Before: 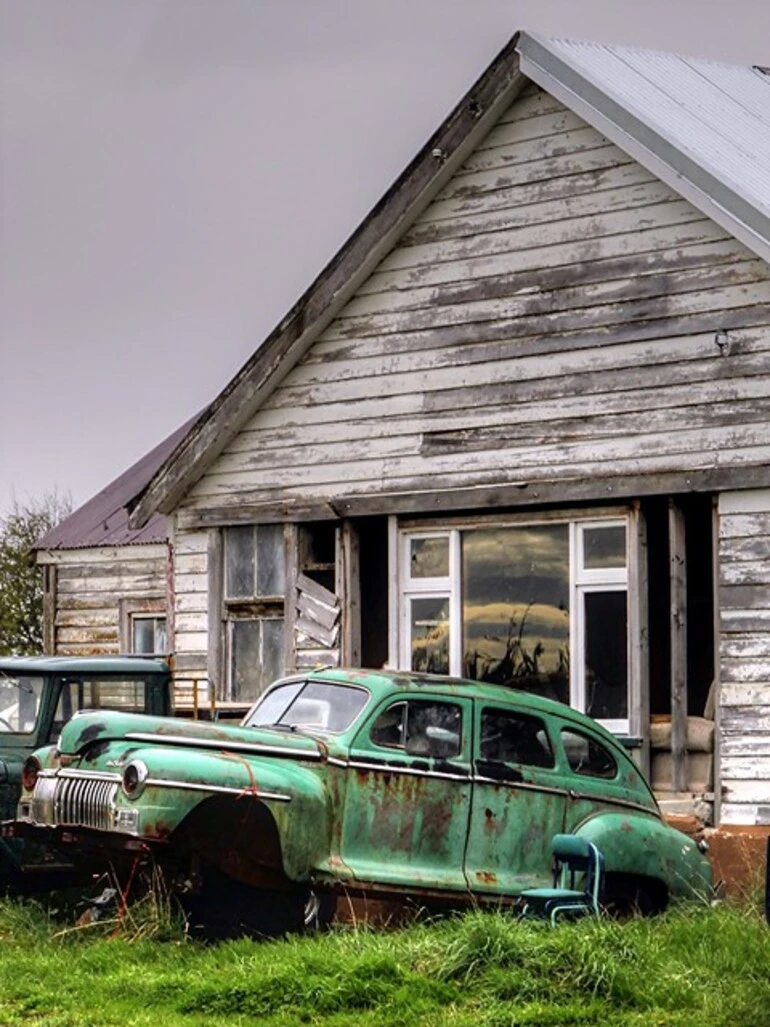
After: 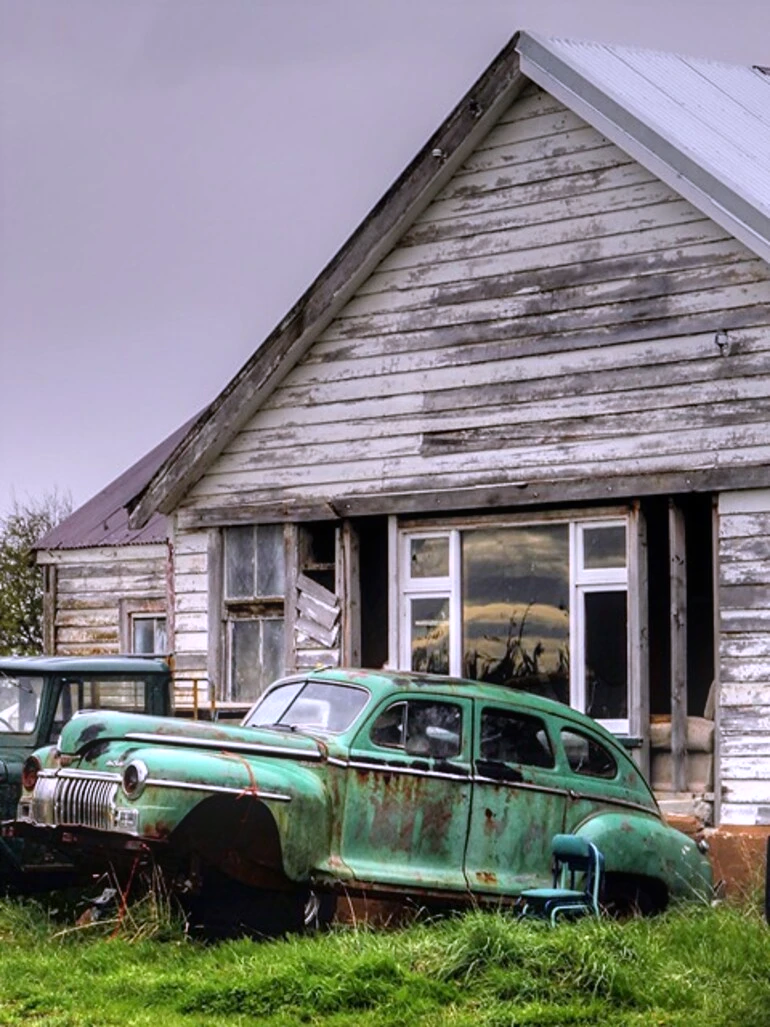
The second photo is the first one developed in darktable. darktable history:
bloom: size 13.65%, threshold 98.39%, strength 4.82%
white balance: red 1.004, blue 1.096
